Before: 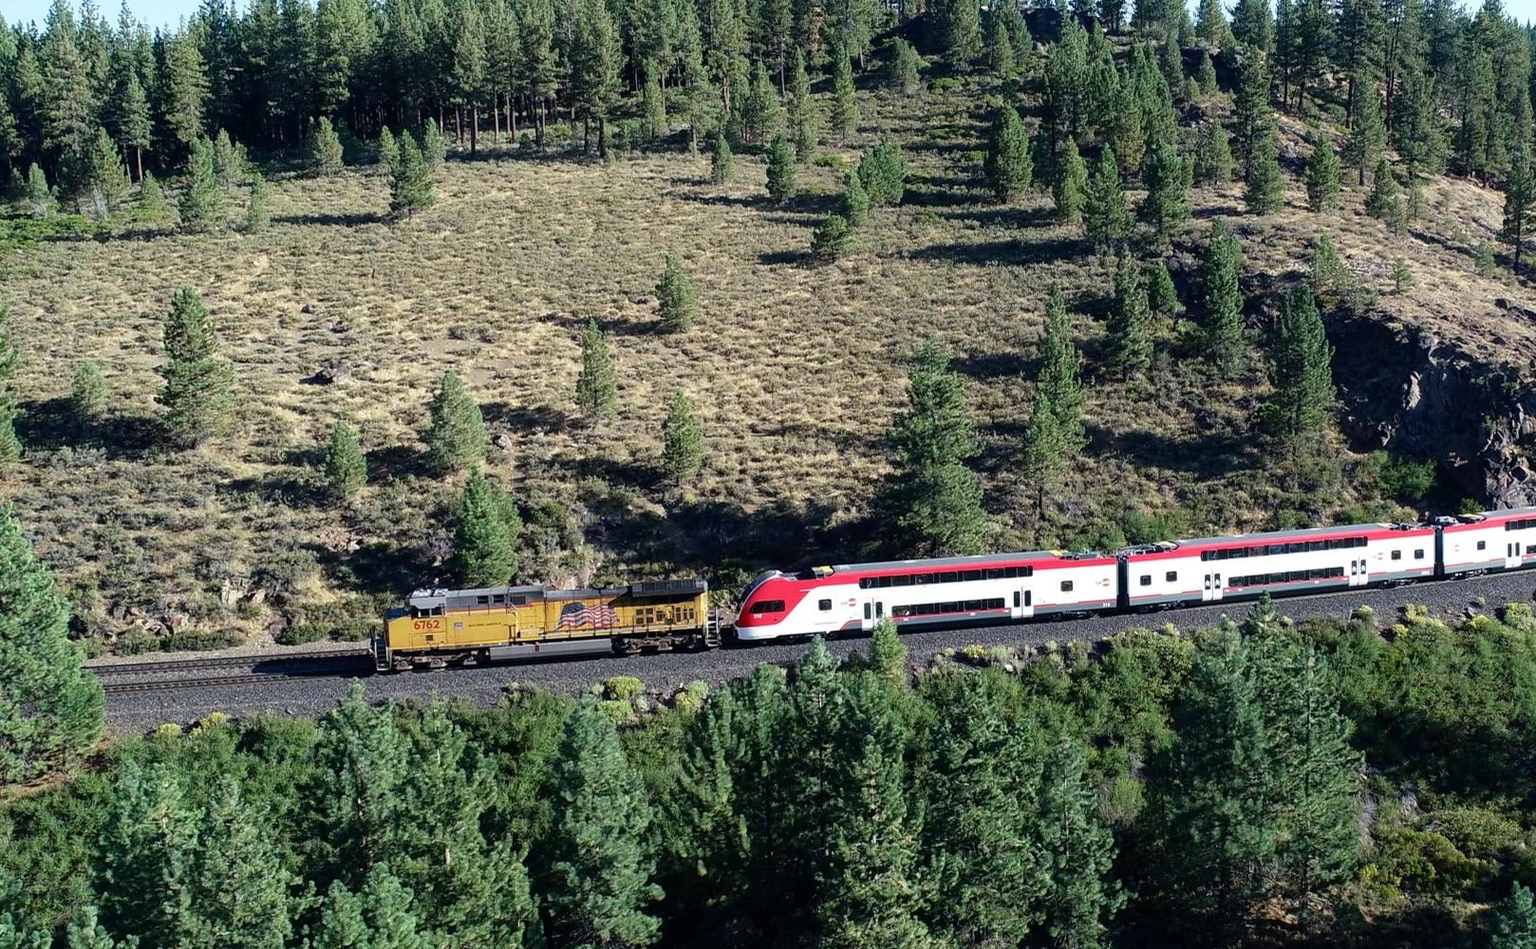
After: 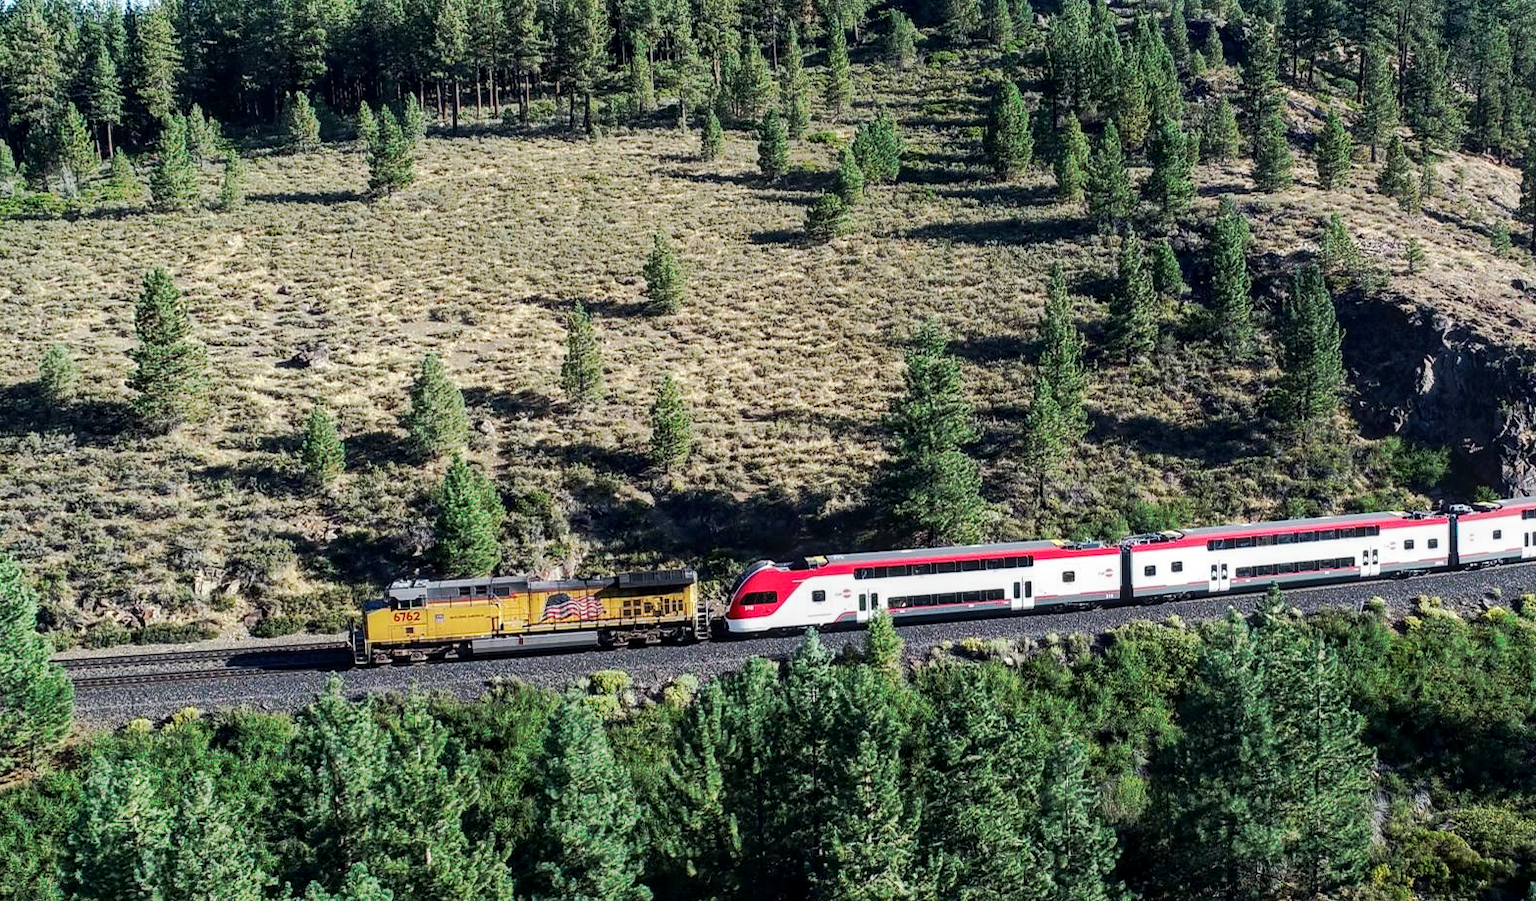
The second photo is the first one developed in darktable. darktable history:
shadows and highlights: shadows 19.9, highlights -20.29, shadows color adjustment 97.66%, soften with gaussian
local contrast: on, module defaults
tone curve: curves: ch0 [(0, 0) (0.003, 0.003) (0.011, 0.011) (0.025, 0.024) (0.044, 0.044) (0.069, 0.068) (0.1, 0.098) (0.136, 0.133) (0.177, 0.174) (0.224, 0.22) (0.277, 0.272) (0.335, 0.329) (0.399, 0.392) (0.468, 0.46) (0.543, 0.607) (0.623, 0.676) (0.709, 0.75) (0.801, 0.828) (0.898, 0.912) (1, 1)], preserve colors none
crop: left 2.206%, top 3.084%, right 1.018%, bottom 4.929%
